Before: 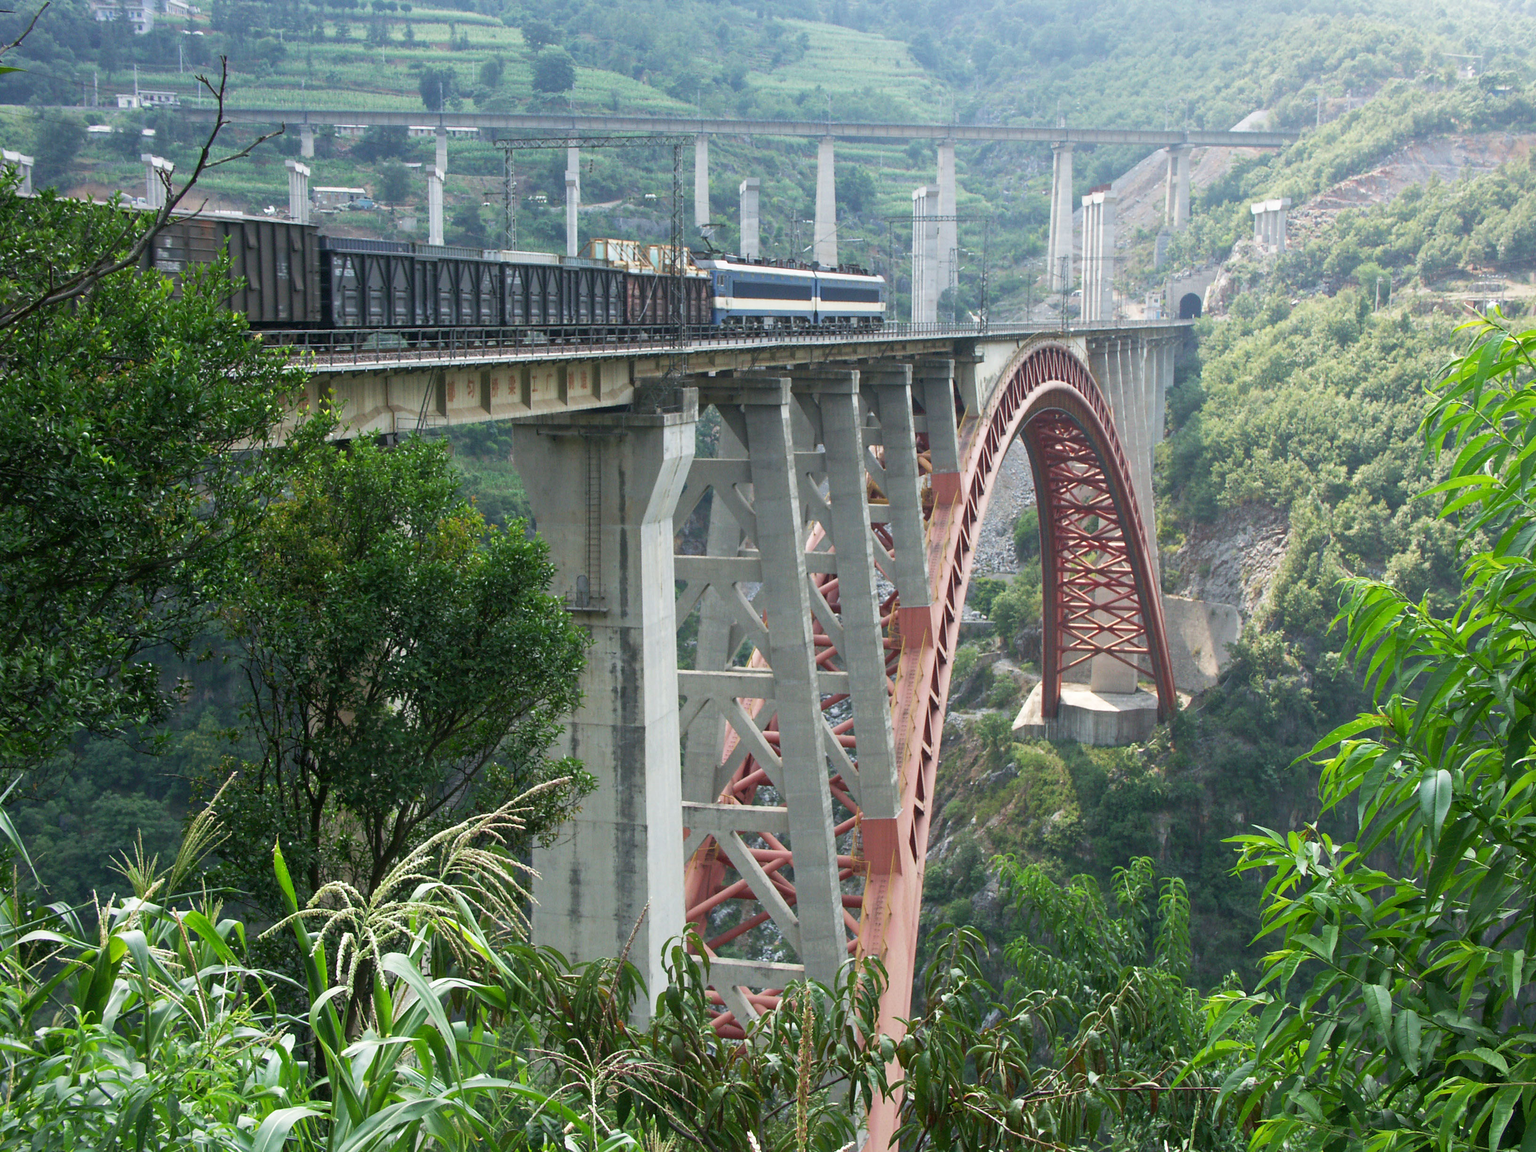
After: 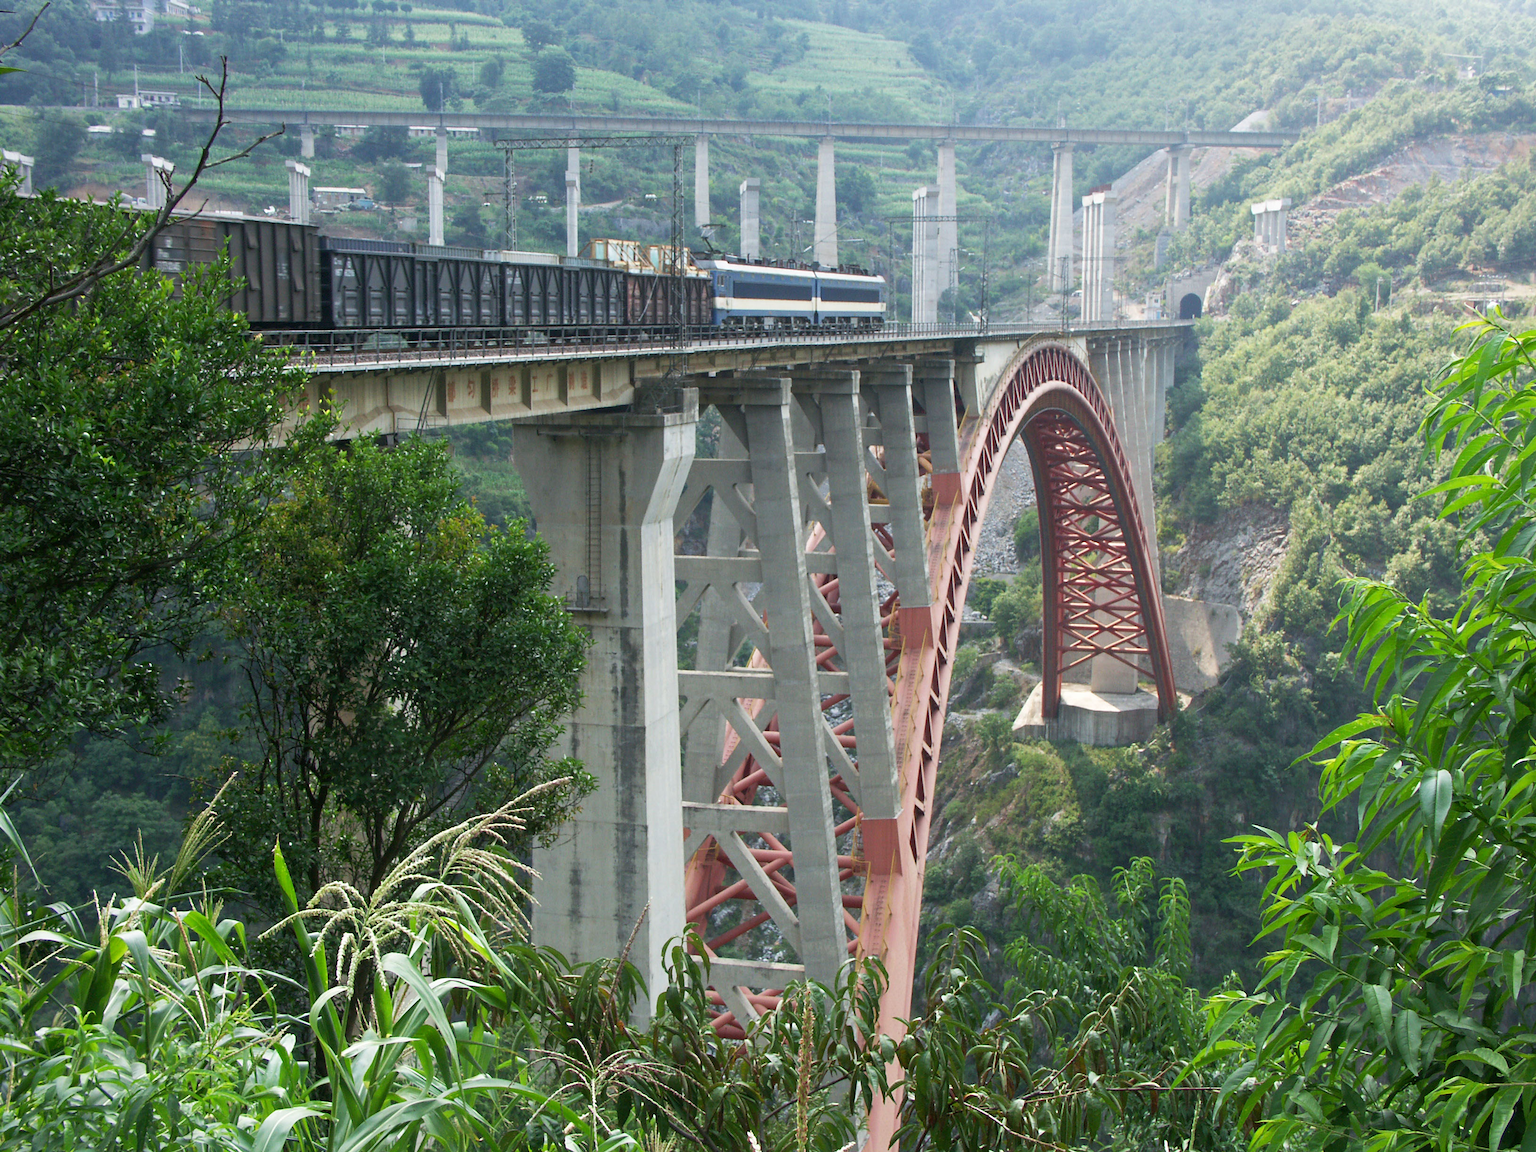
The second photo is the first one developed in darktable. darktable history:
sharpen: radius 5.354, amount 0.311, threshold 26.366
